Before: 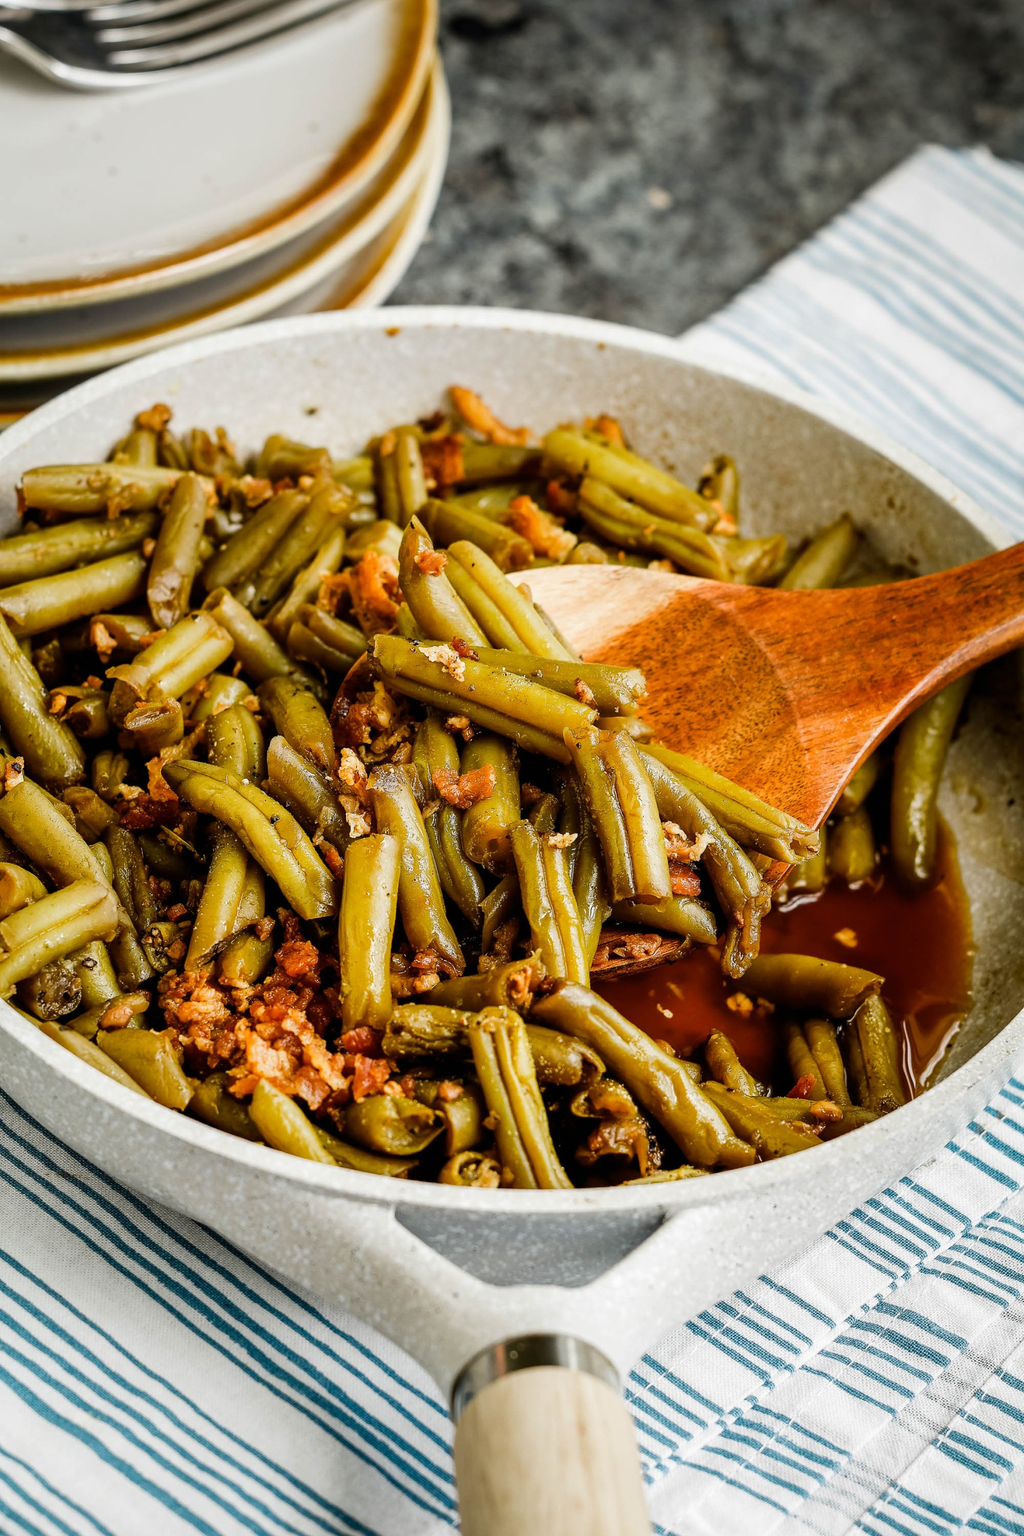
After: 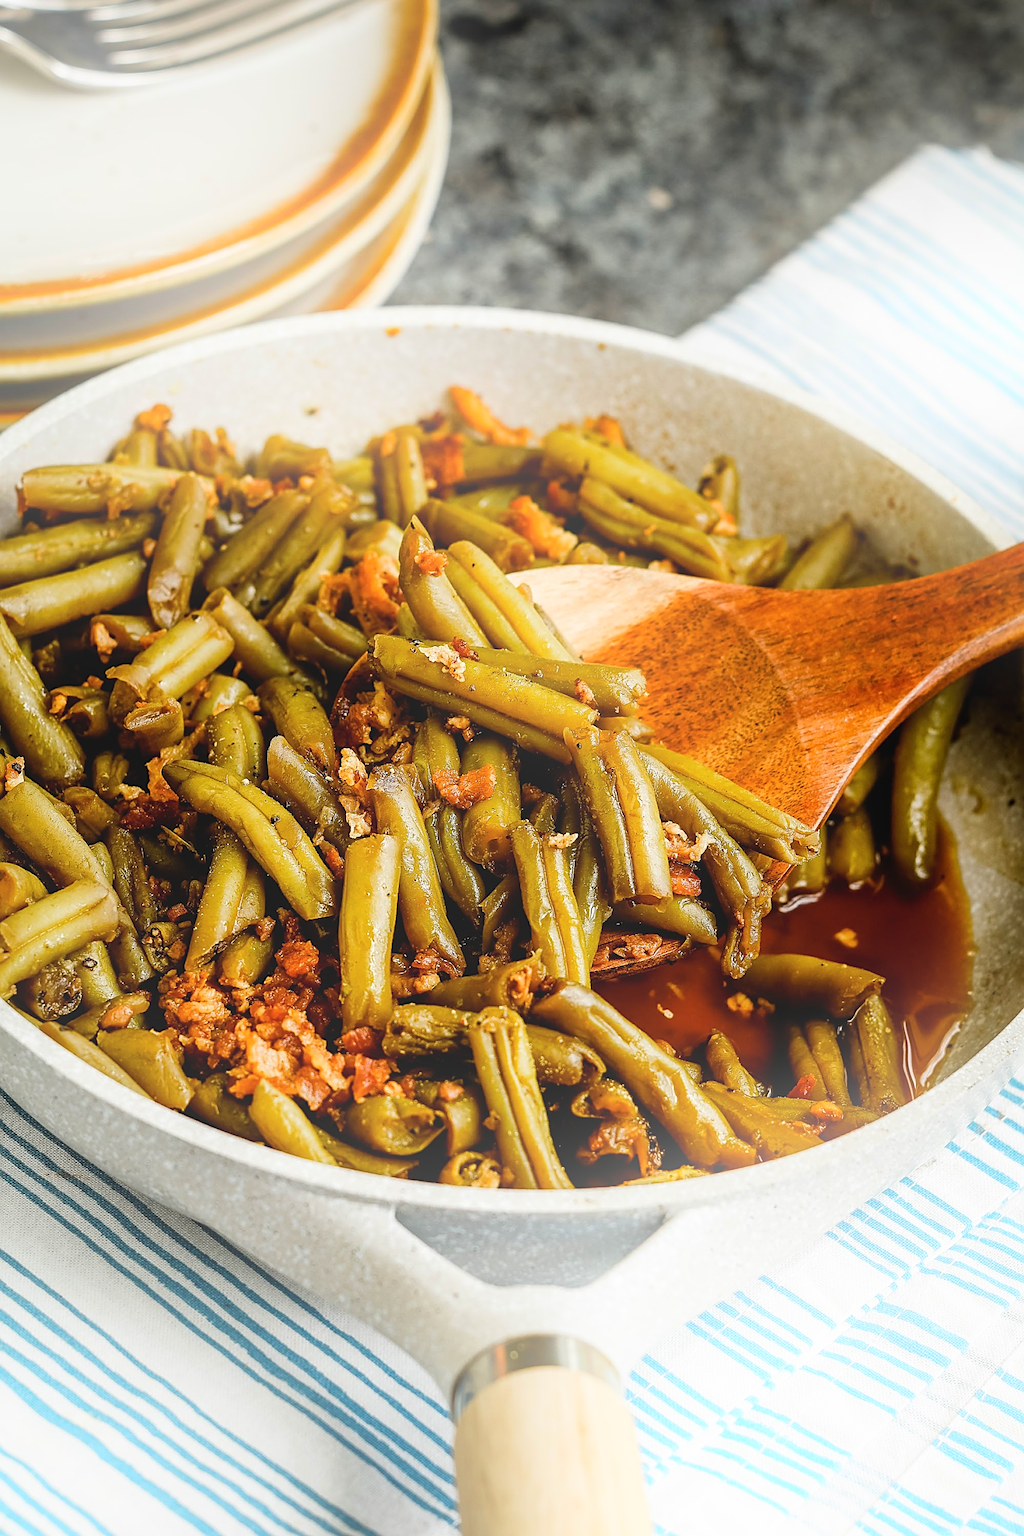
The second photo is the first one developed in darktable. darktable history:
sharpen: on, module defaults
exposure: black level correction 0.001, compensate highlight preservation false
bloom: size 38%, threshold 95%, strength 30%
tone equalizer: on, module defaults
